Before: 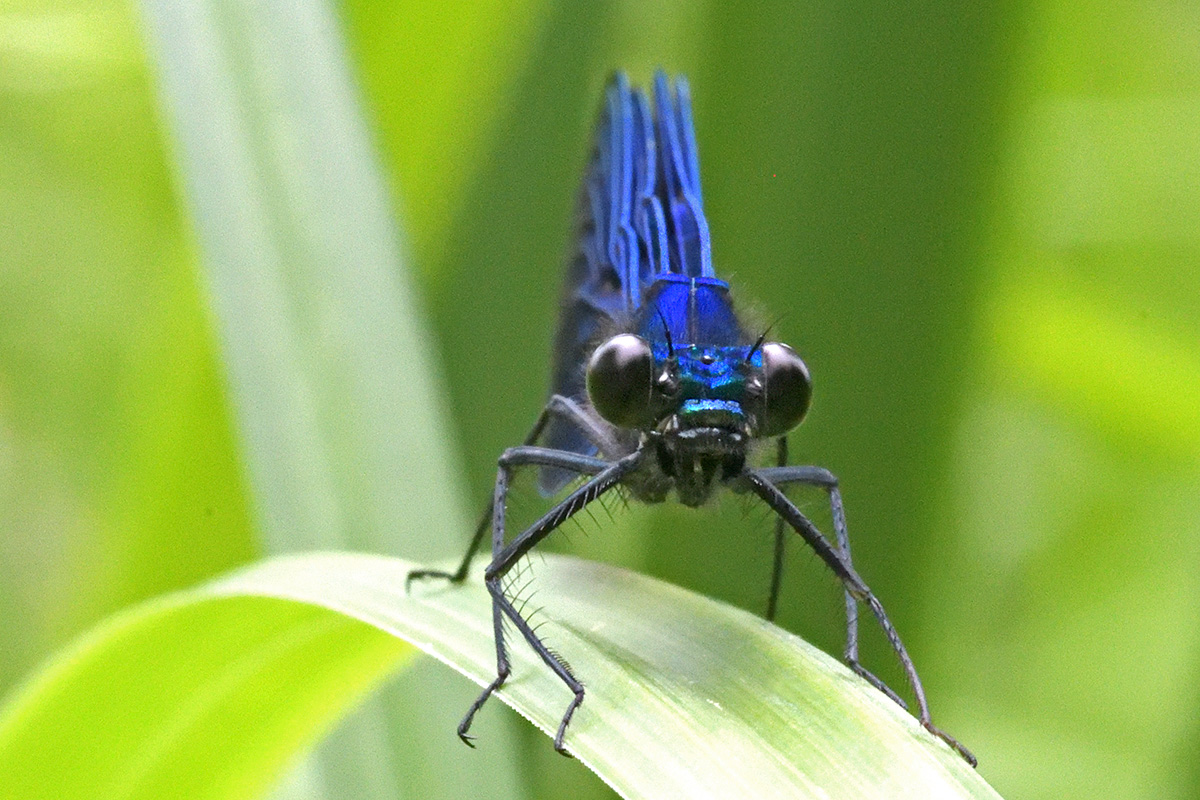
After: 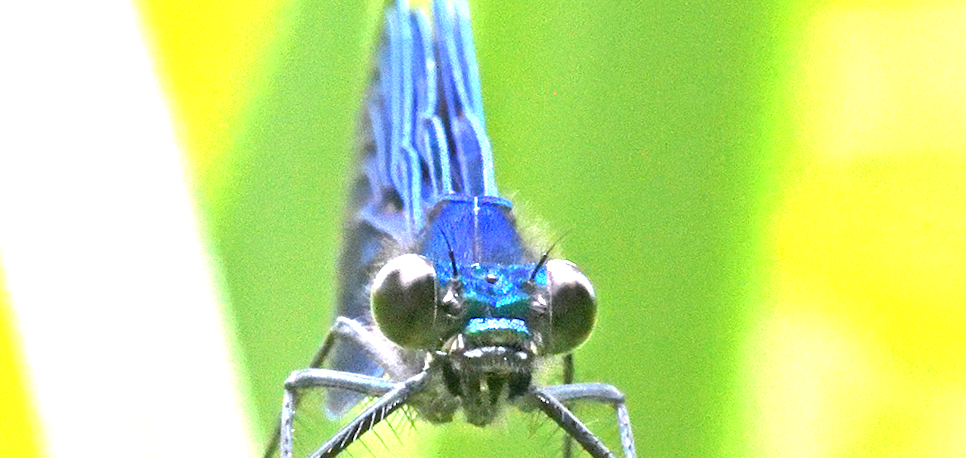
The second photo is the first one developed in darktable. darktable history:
crop: left 18.38%, top 11.092%, right 2.134%, bottom 33.217%
rotate and perspective: rotation -1.17°, automatic cropping off
exposure: exposure 2 EV, compensate highlight preservation false
